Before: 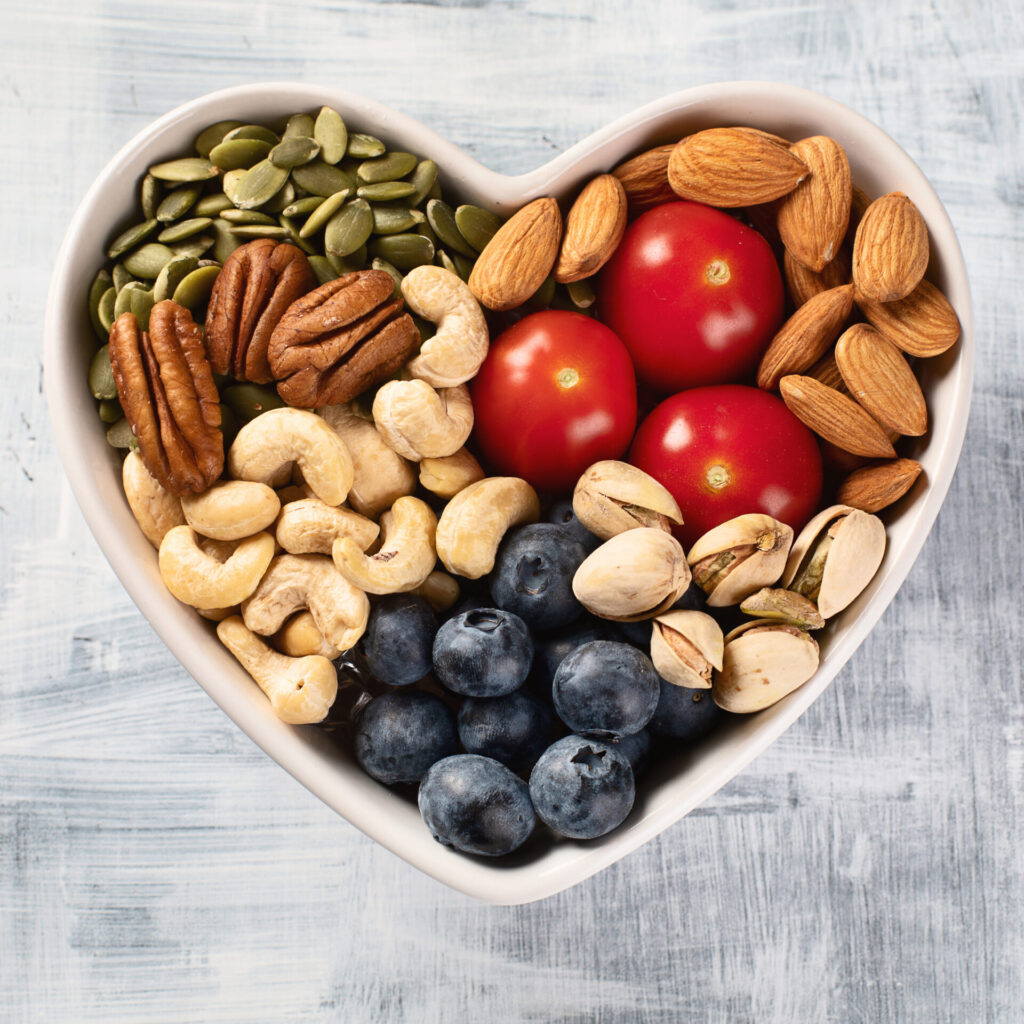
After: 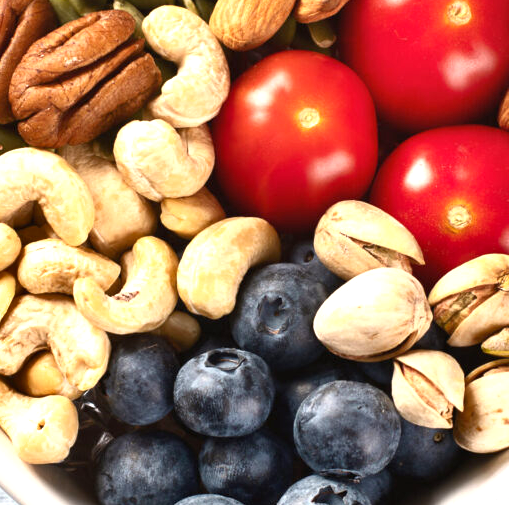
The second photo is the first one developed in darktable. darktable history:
shadows and highlights: soften with gaussian
exposure: exposure 0.663 EV, compensate highlight preservation false
crop: left 25.383%, top 25.445%, right 24.852%, bottom 25.166%
